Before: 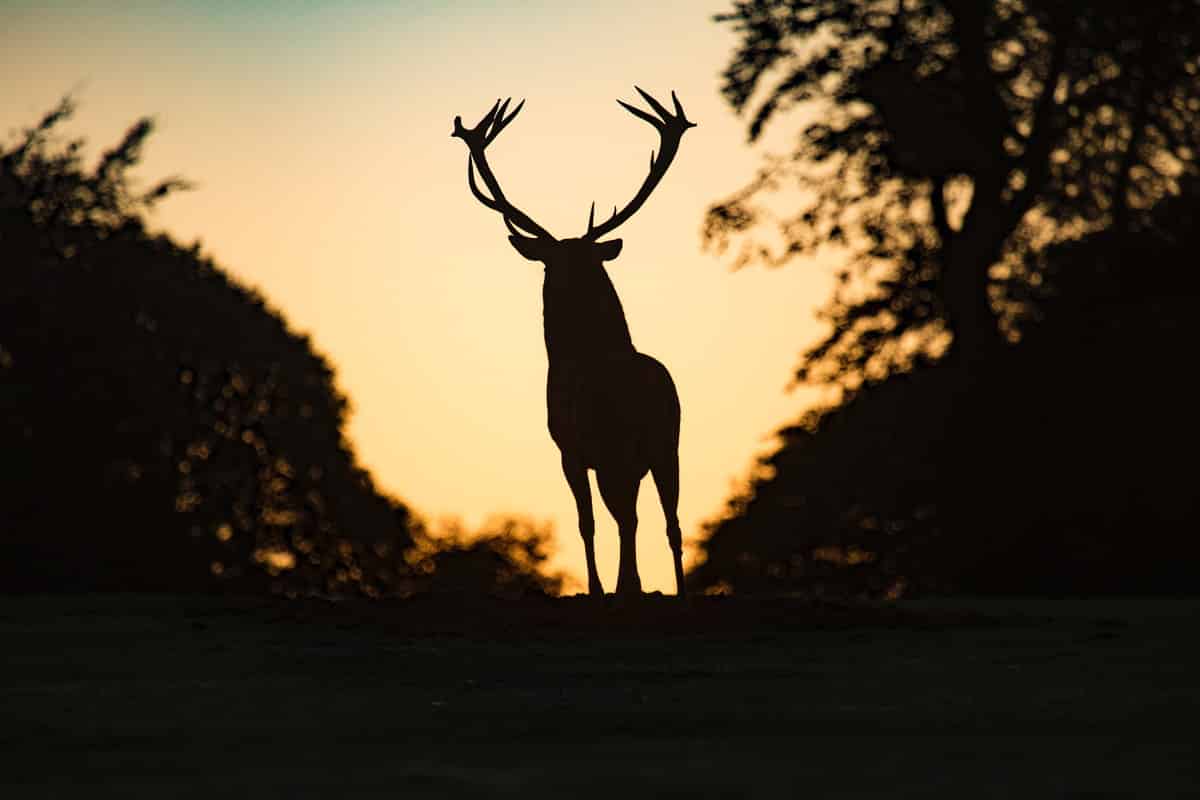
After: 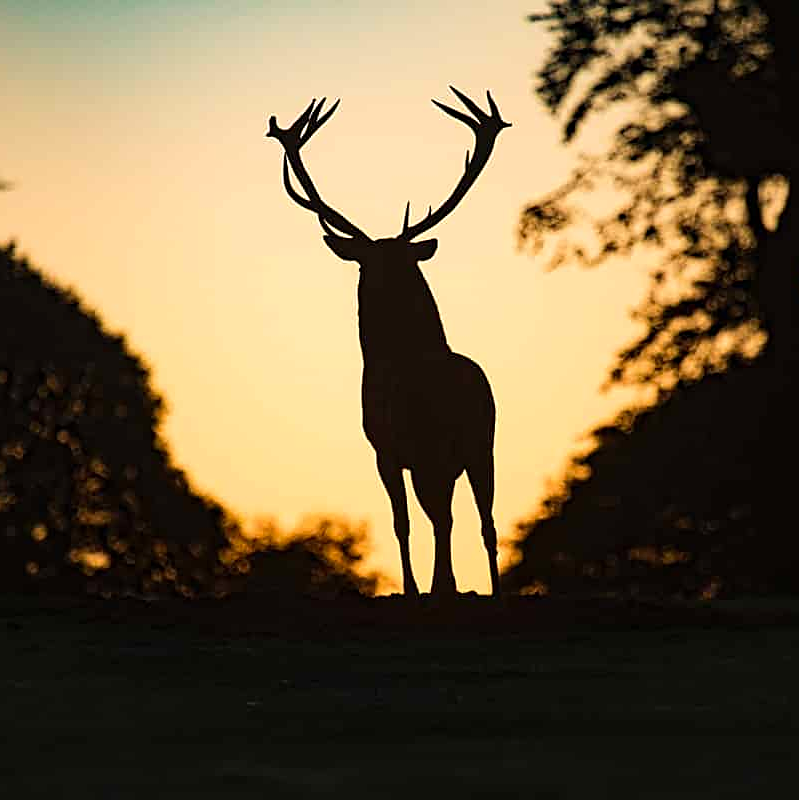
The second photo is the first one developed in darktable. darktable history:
crop: left 15.419%, right 17.914%
sharpen: on, module defaults
color correction: saturation 1.11
